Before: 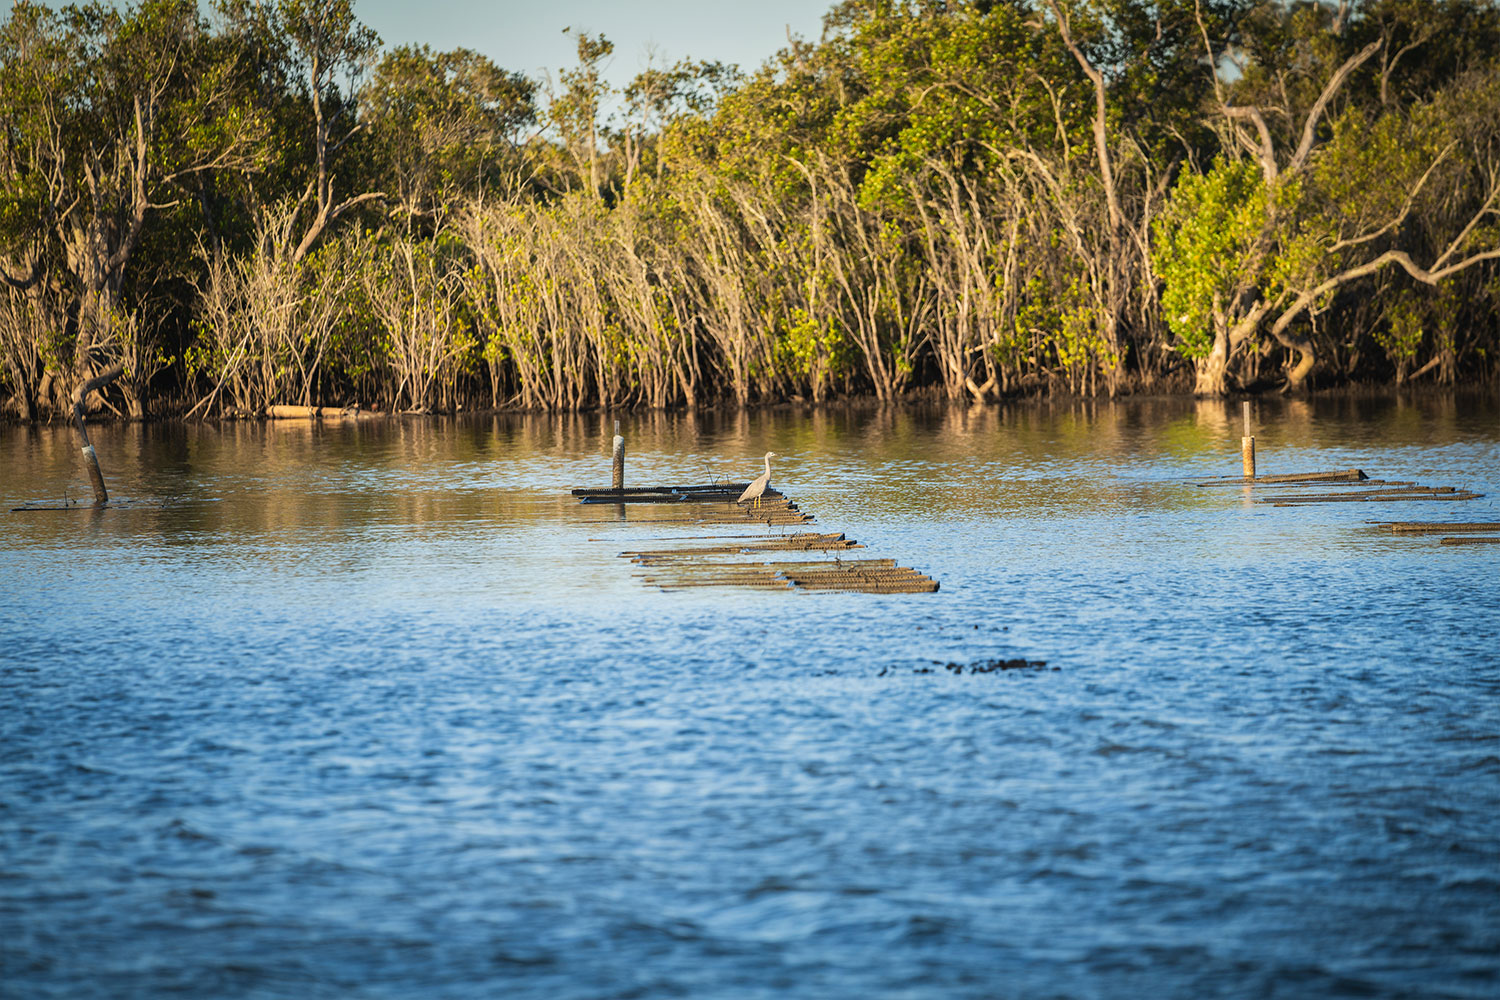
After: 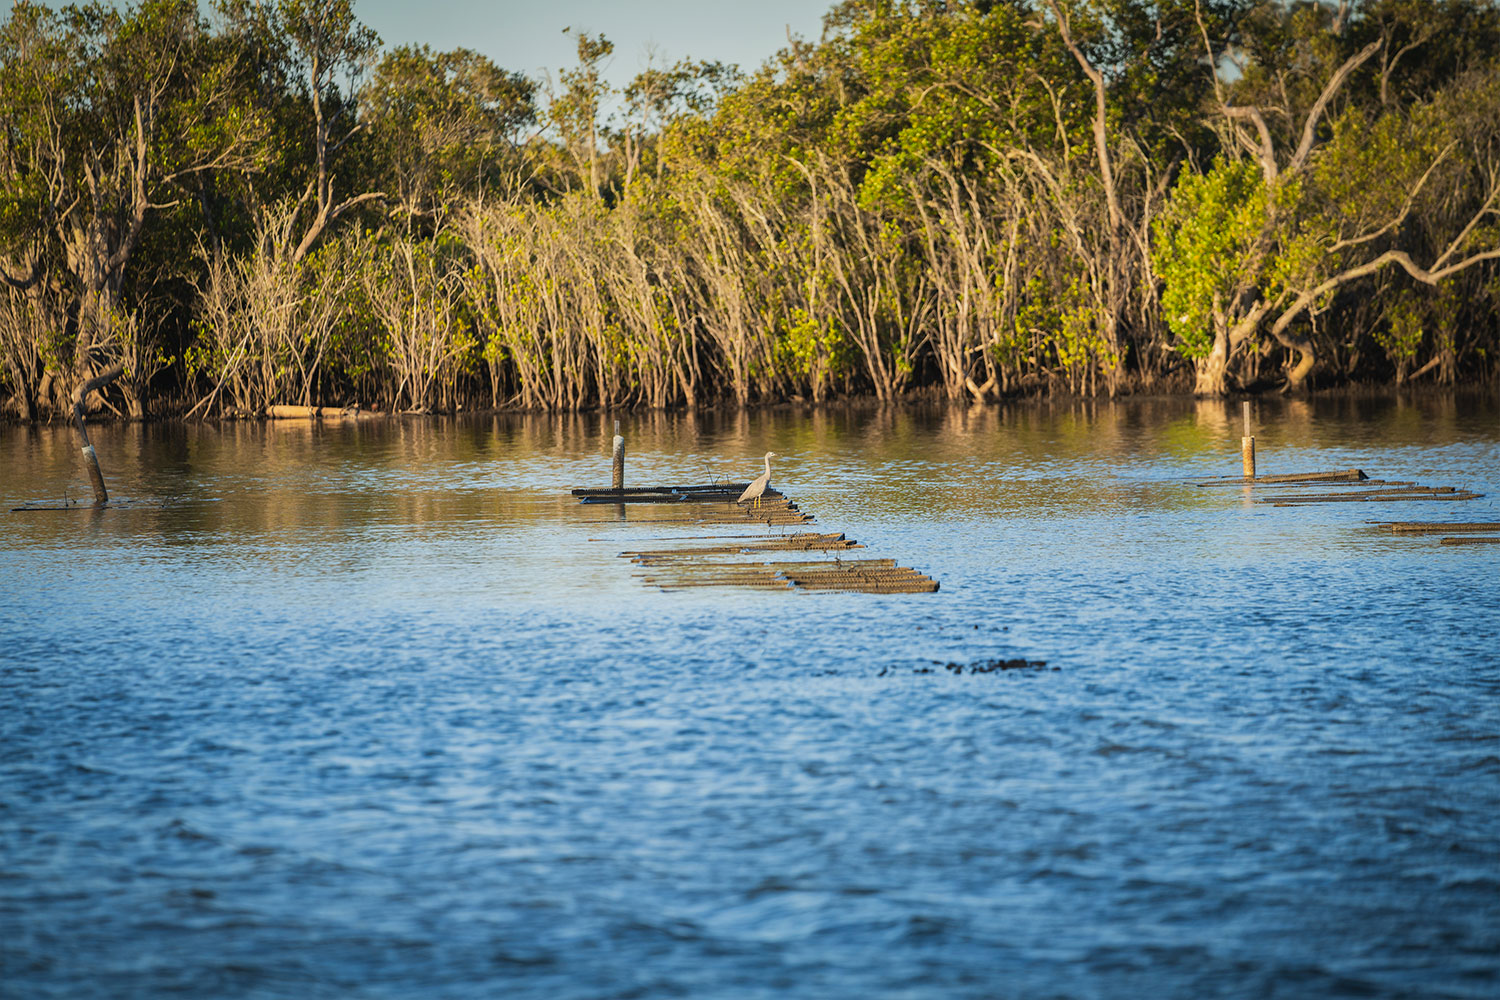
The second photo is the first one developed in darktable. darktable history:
shadows and highlights: shadows 25.92, white point adjustment -3.04, highlights -29.86, highlights color adjustment 32.61%
